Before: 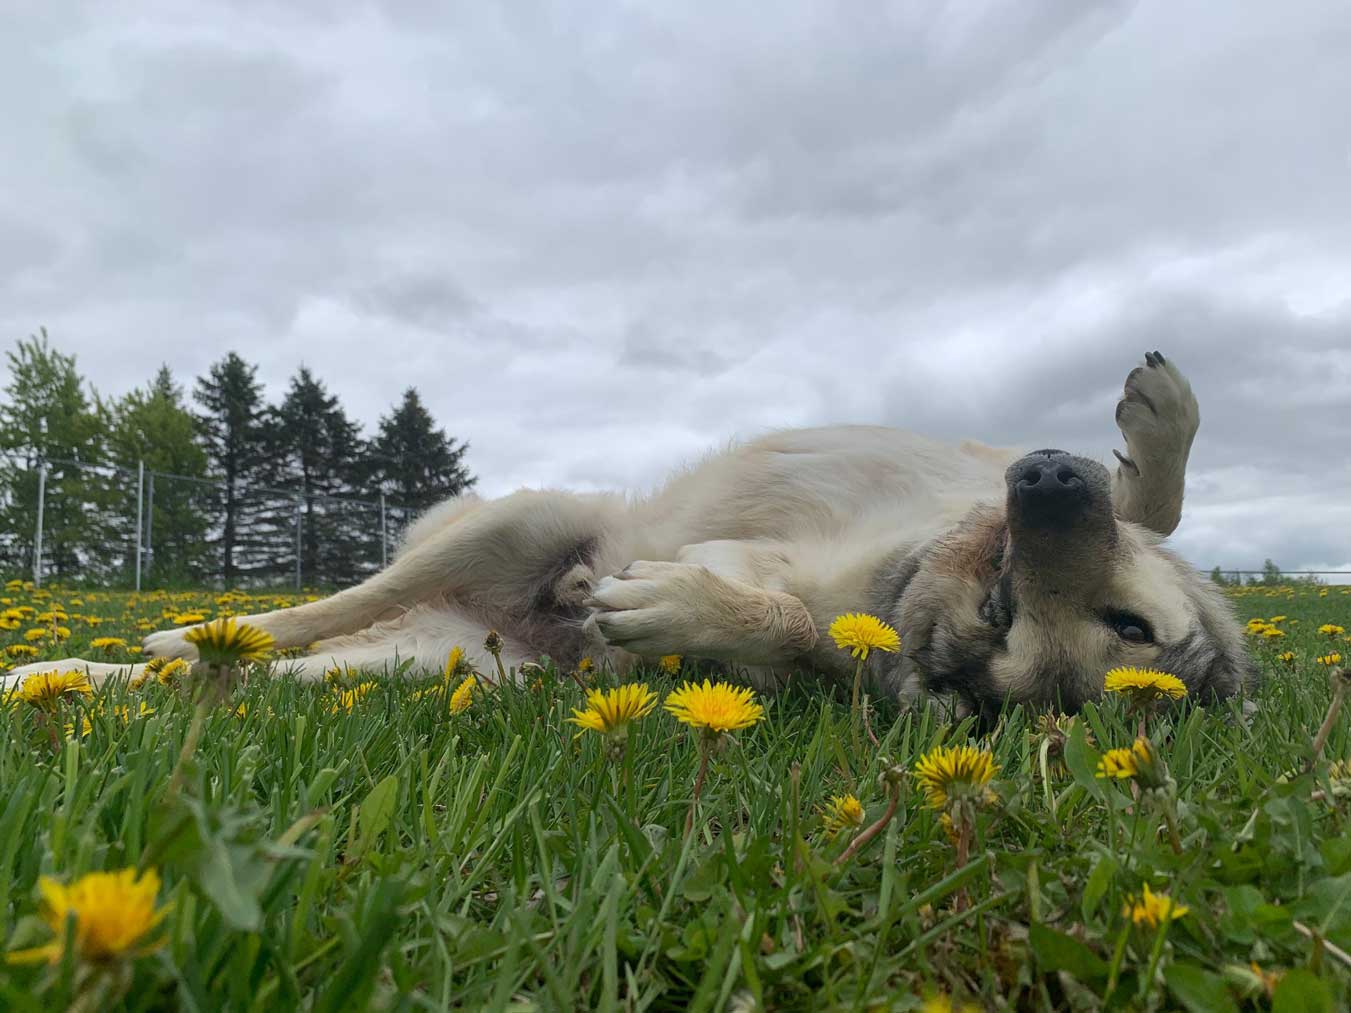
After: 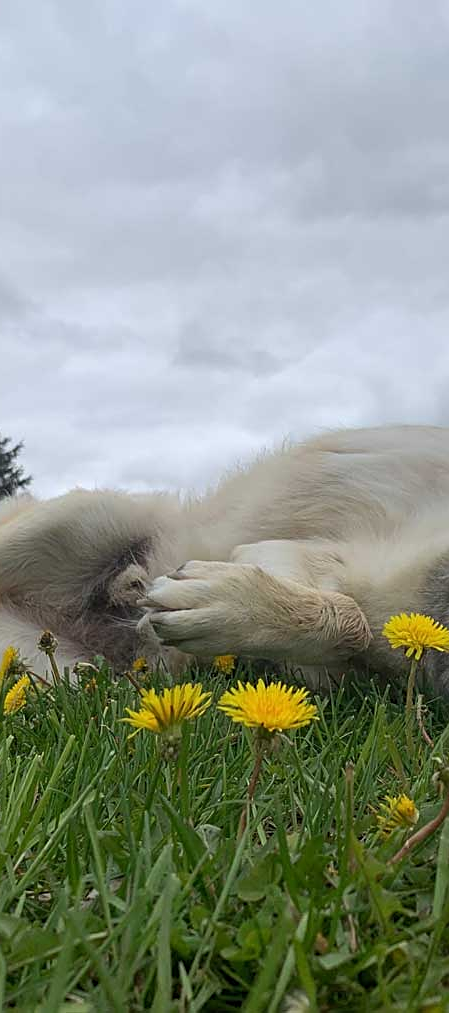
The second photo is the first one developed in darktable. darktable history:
sharpen: on, module defaults
crop: left 33.02%, right 33.674%
